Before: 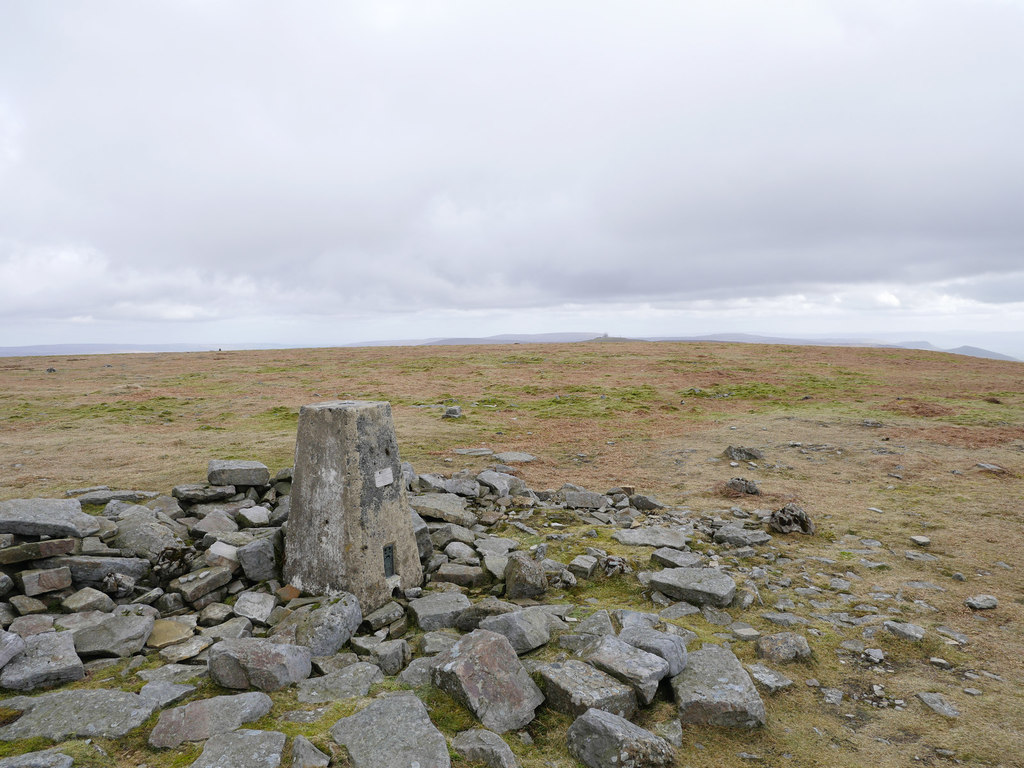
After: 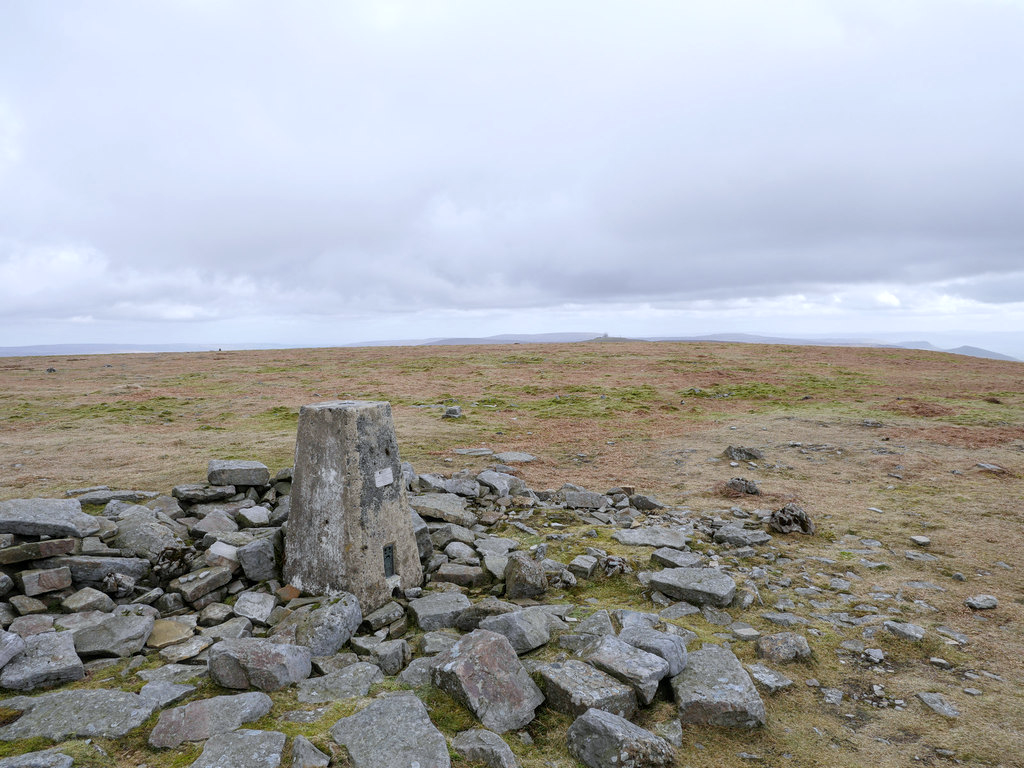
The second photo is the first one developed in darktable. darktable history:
color correction: highlights a* -0.772, highlights b* -8.92
color calibration: x 0.342, y 0.356, temperature 5122 K
local contrast: detail 117%
